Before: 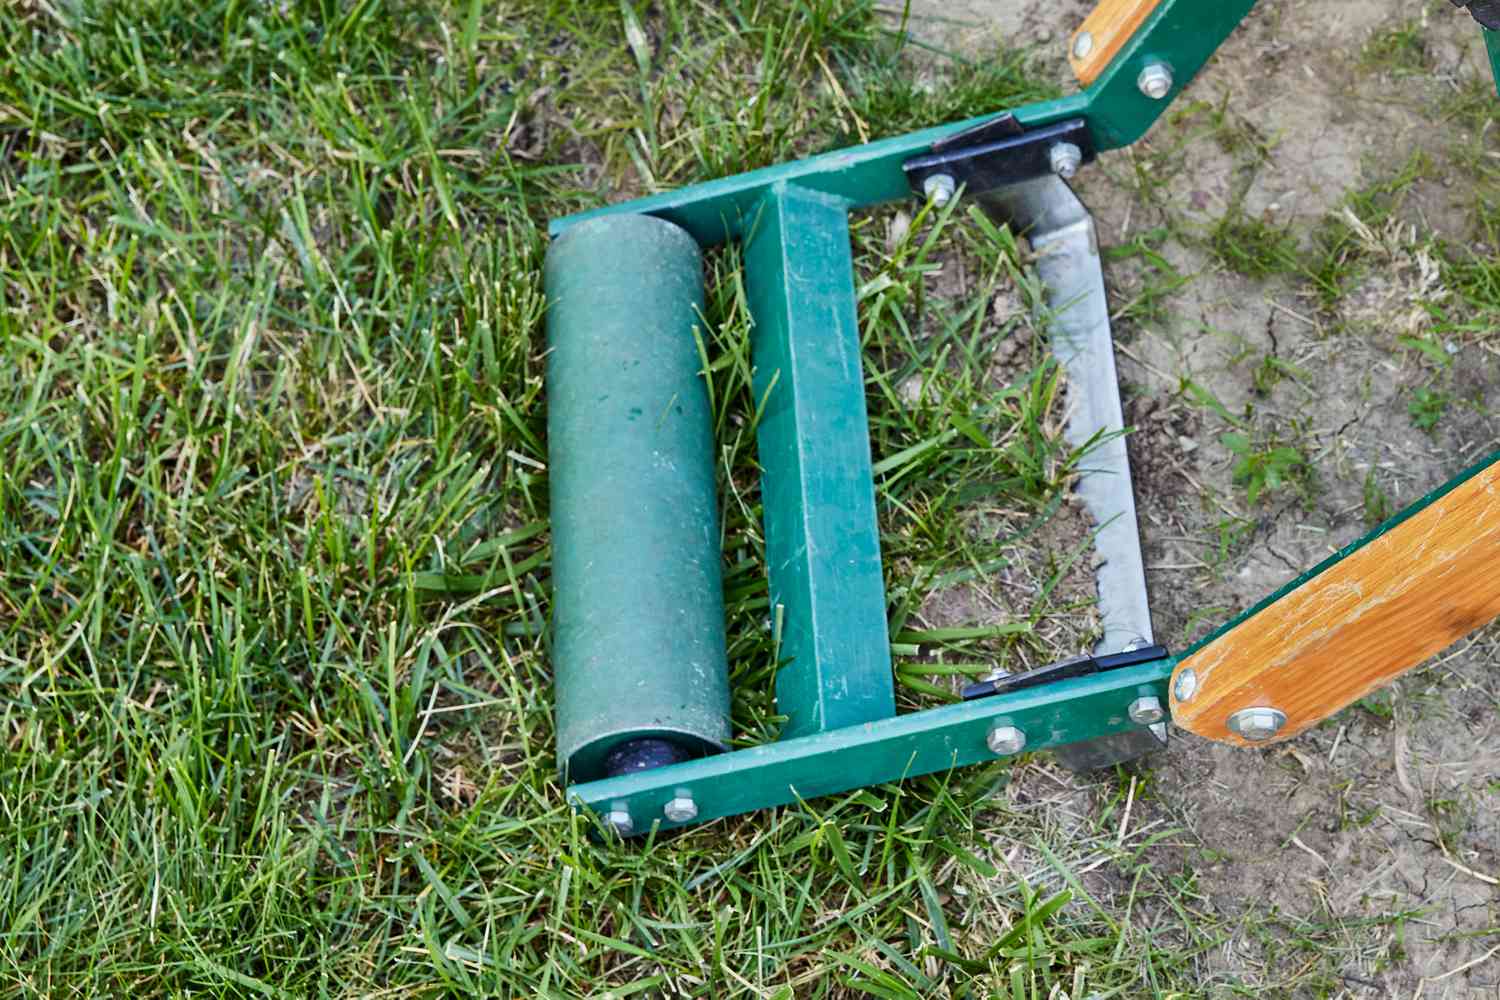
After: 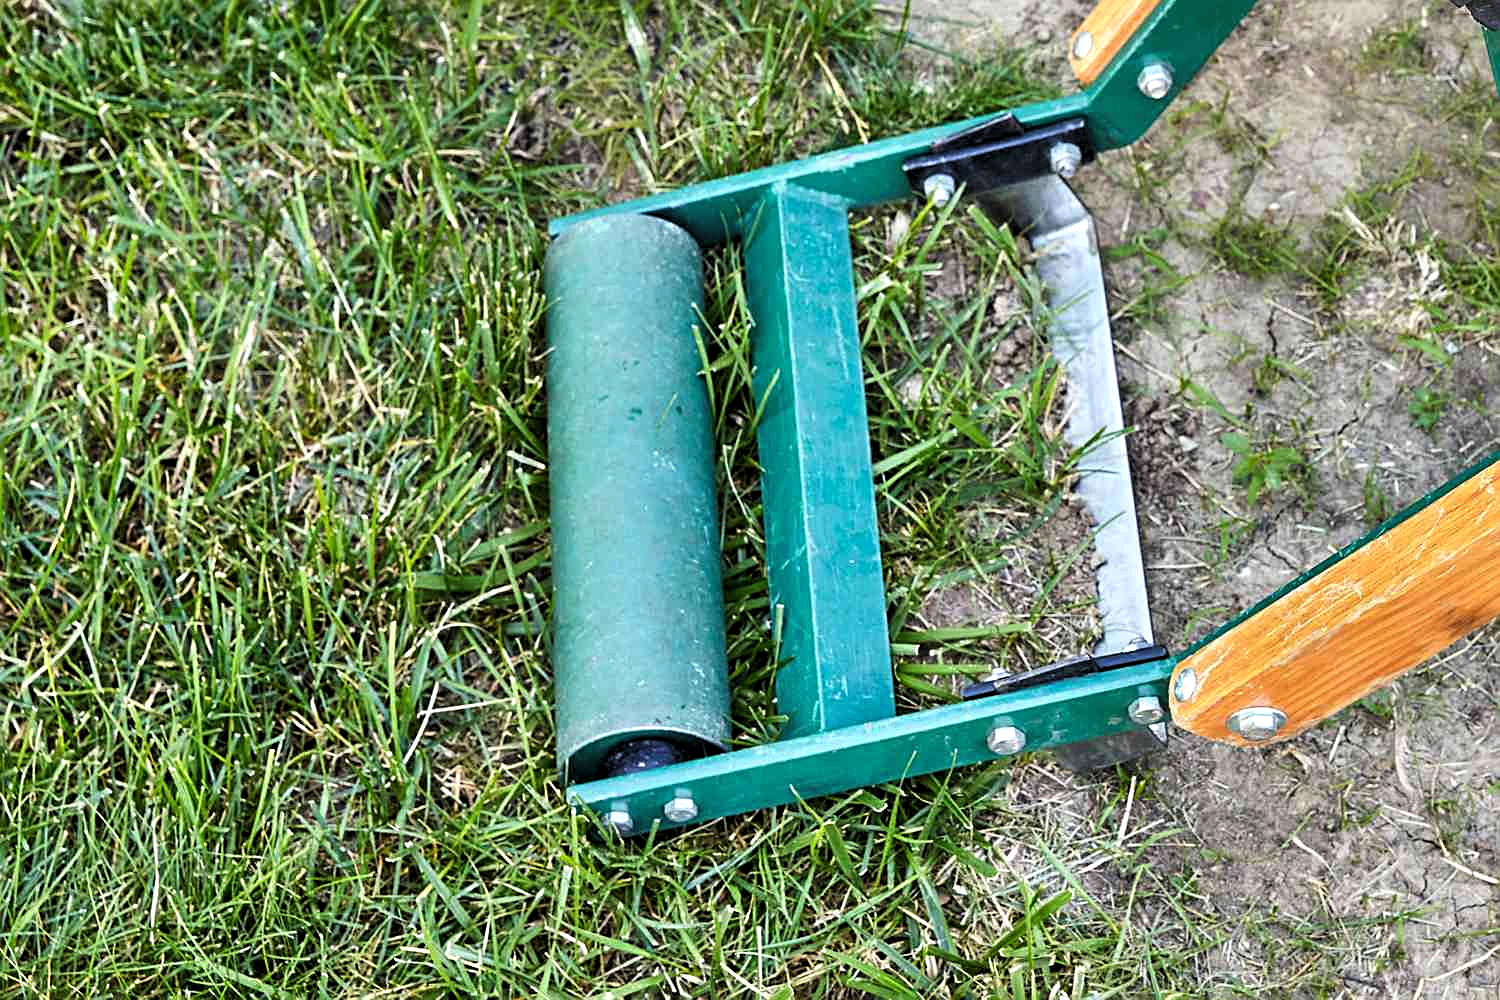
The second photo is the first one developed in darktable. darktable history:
sharpen: on, module defaults
levels: levels [0.062, 0.494, 0.925]
exposure: exposure 0.203 EV, compensate exposure bias true, compensate highlight preservation false
